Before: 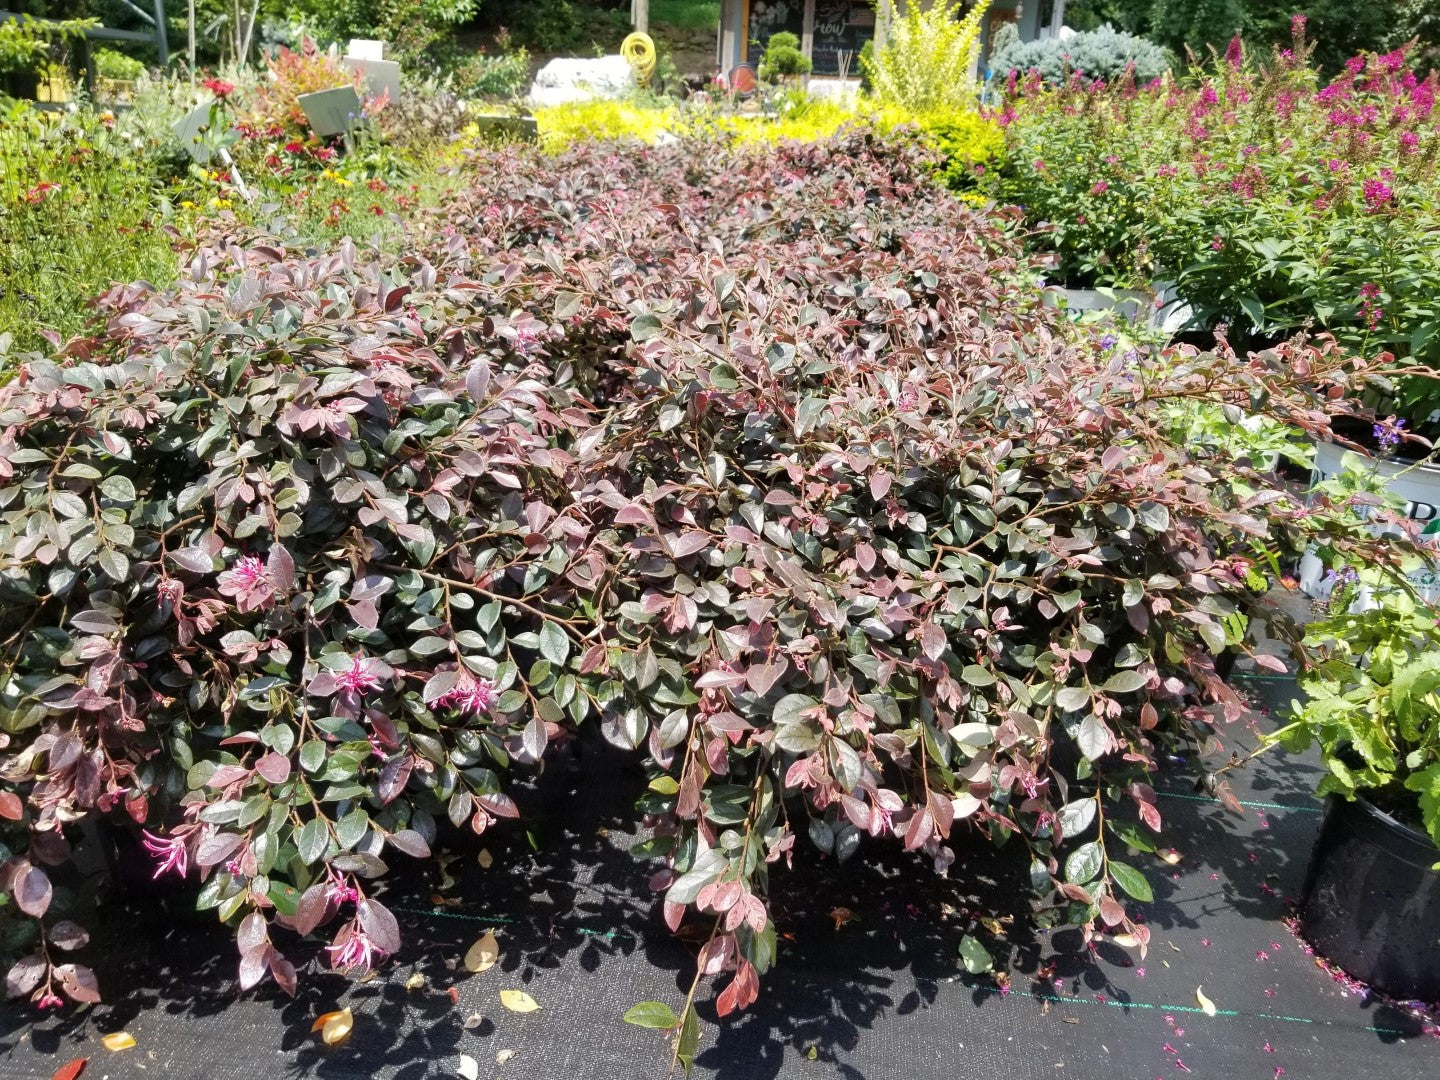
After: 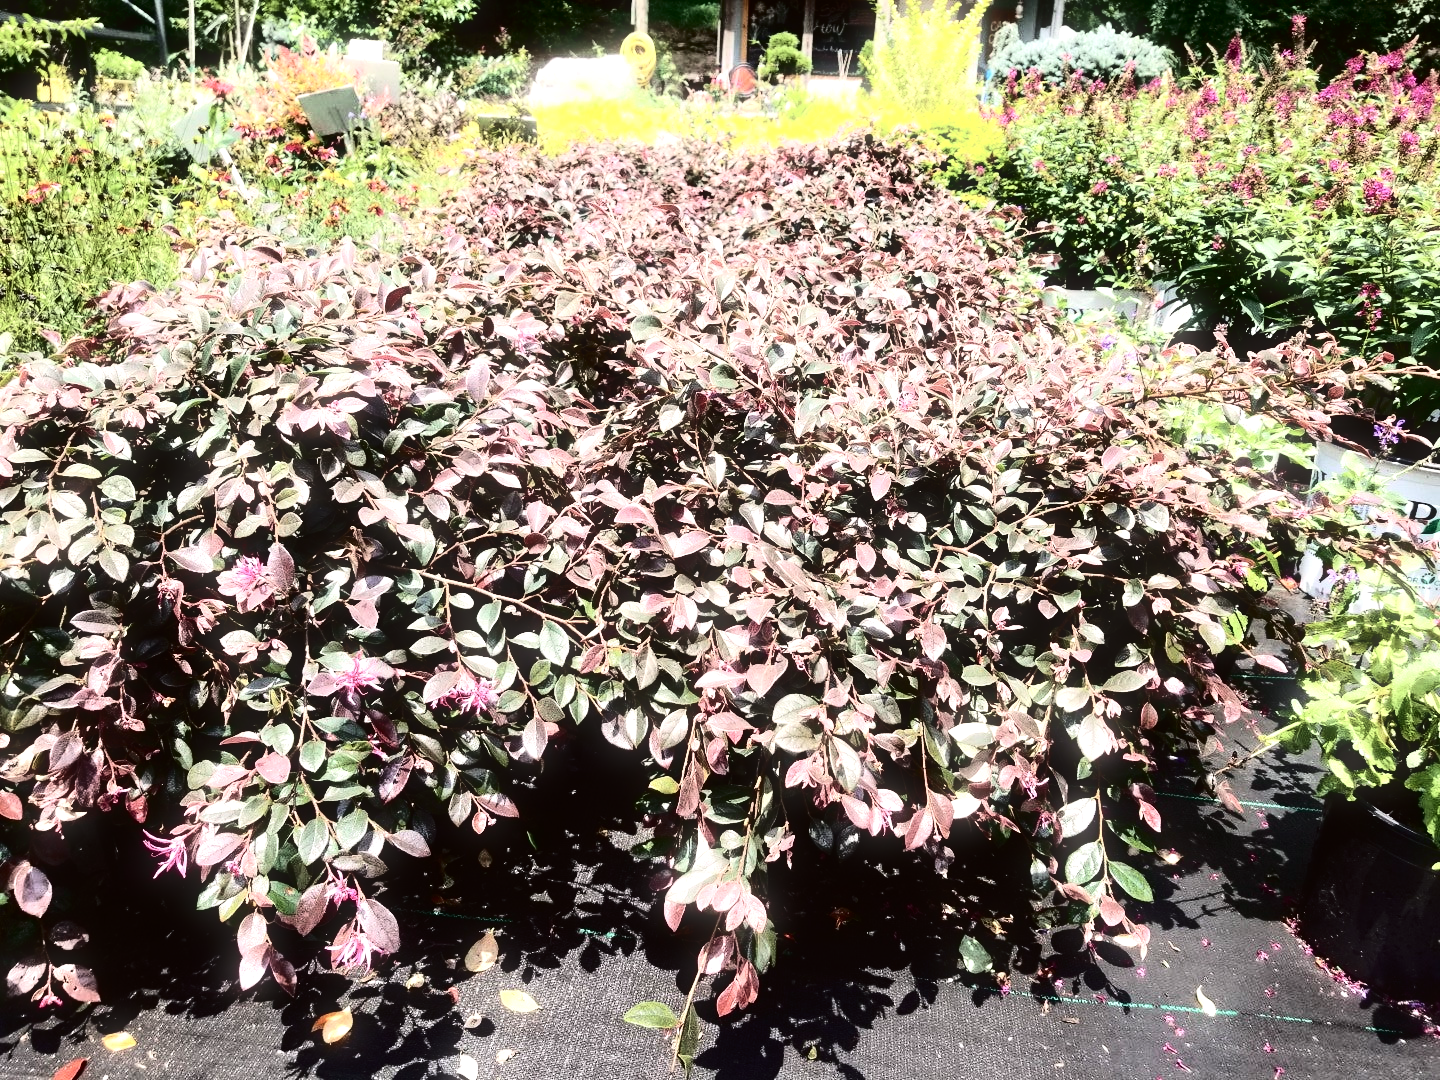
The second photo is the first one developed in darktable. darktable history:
tone equalizer: -8 EV -1.08 EV, -7 EV -1.01 EV, -6 EV -0.867 EV, -5 EV -0.578 EV, -3 EV 0.578 EV, -2 EV 0.867 EV, -1 EV 1.01 EV, +0 EV 1.08 EV, edges refinement/feathering 500, mask exposure compensation -1.57 EV, preserve details no
contrast brightness saturation: contrast 0.25, saturation -0.31
bloom: size 3%, threshold 100%, strength 0%
tone curve: curves: ch0 [(0, 0.013) (0.175, 0.11) (0.337, 0.304) (0.498, 0.485) (0.78, 0.742) (0.993, 0.954)]; ch1 [(0, 0) (0.294, 0.184) (0.359, 0.34) (0.362, 0.35) (0.43, 0.41) (0.469, 0.463) (0.495, 0.502) (0.54, 0.563) (0.612, 0.641) (1, 1)]; ch2 [(0, 0) (0.44, 0.437) (0.495, 0.502) (0.524, 0.534) (0.557, 0.56) (0.634, 0.654) (0.728, 0.722) (1, 1)], color space Lab, independent channels, preserve colors none
